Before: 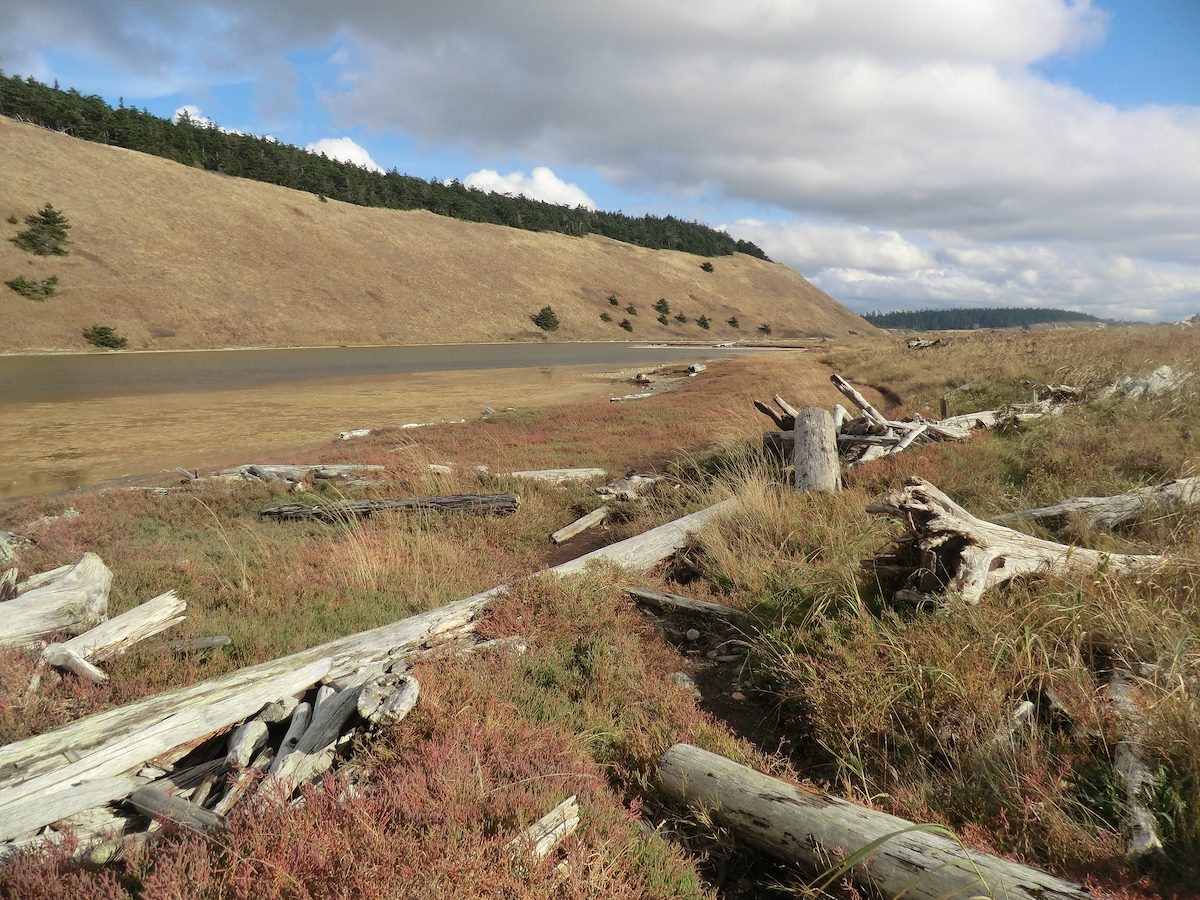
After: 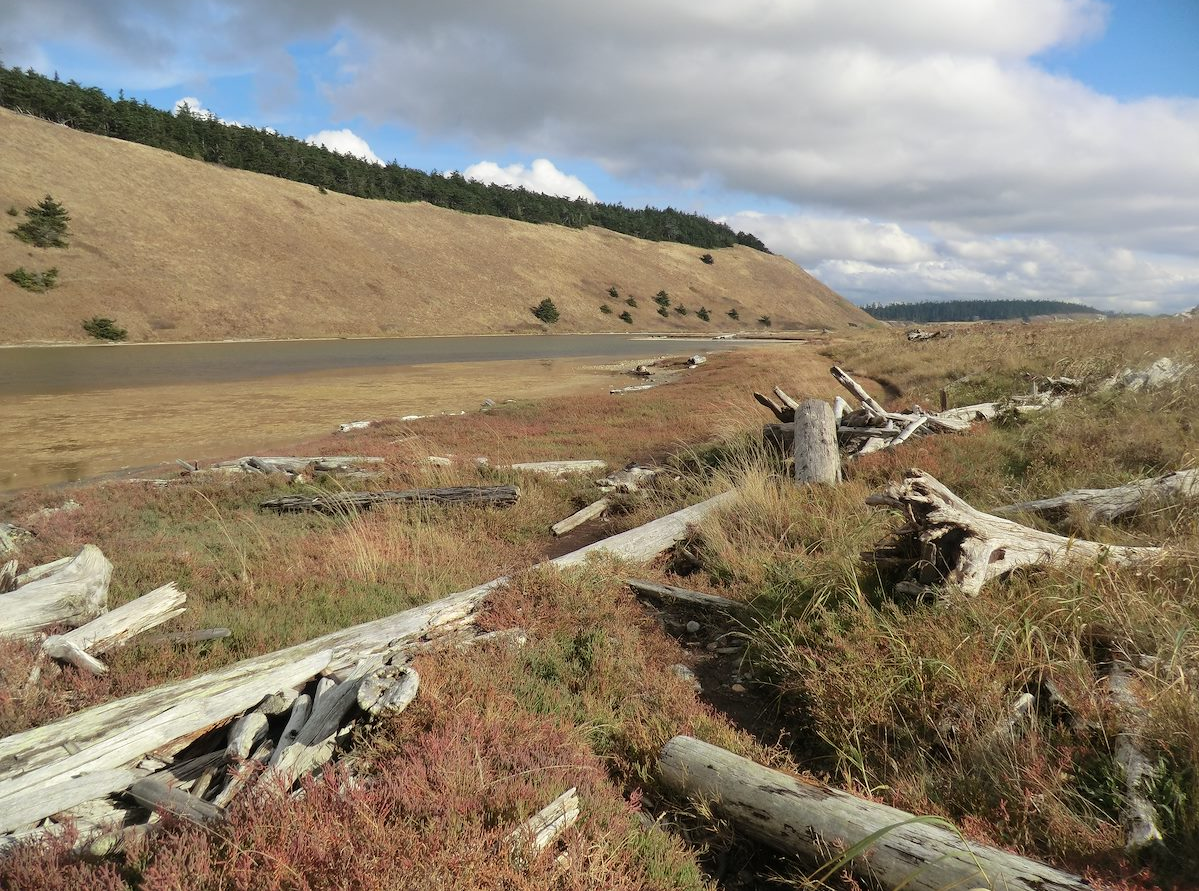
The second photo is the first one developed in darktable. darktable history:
crop: top 0.944%, right 0.037%
